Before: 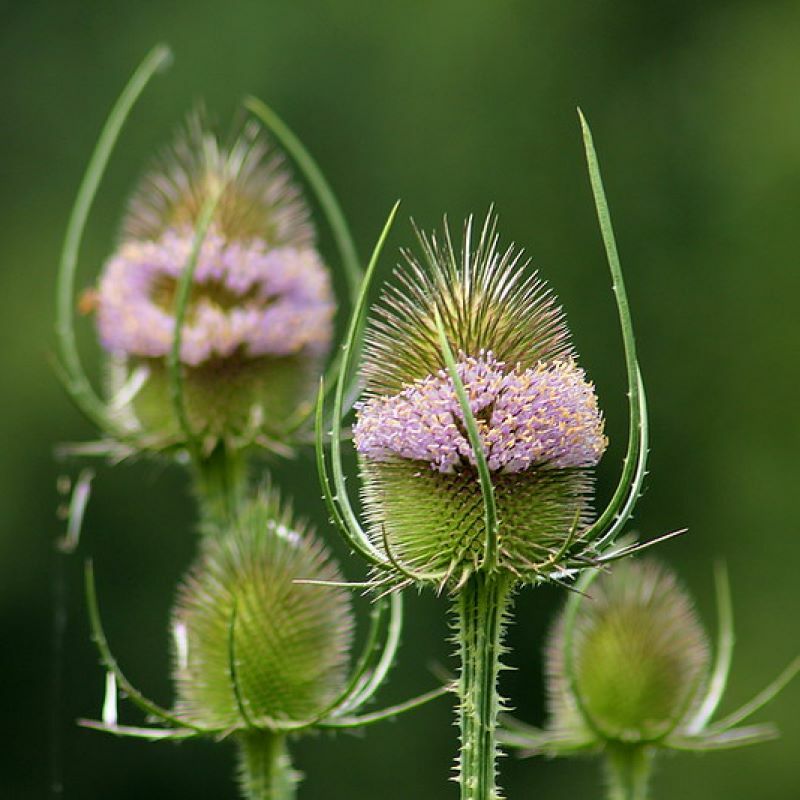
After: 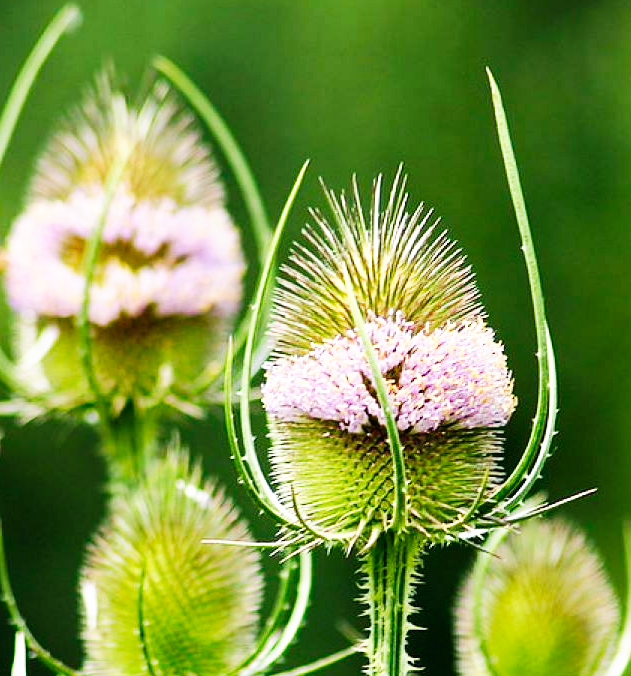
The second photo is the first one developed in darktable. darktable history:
crop: left 11.438%, top 5.055%, right 9.573%, bottom 10.394%
base curve: curves: ch0 [(0, 0) (0.007, 0.004) (0.027, 0.03) (0.046, 0.07) (0.207, 0.54) (0.442, 0.872) (0.673, 0.972) (1, 1)], preserve colors none
